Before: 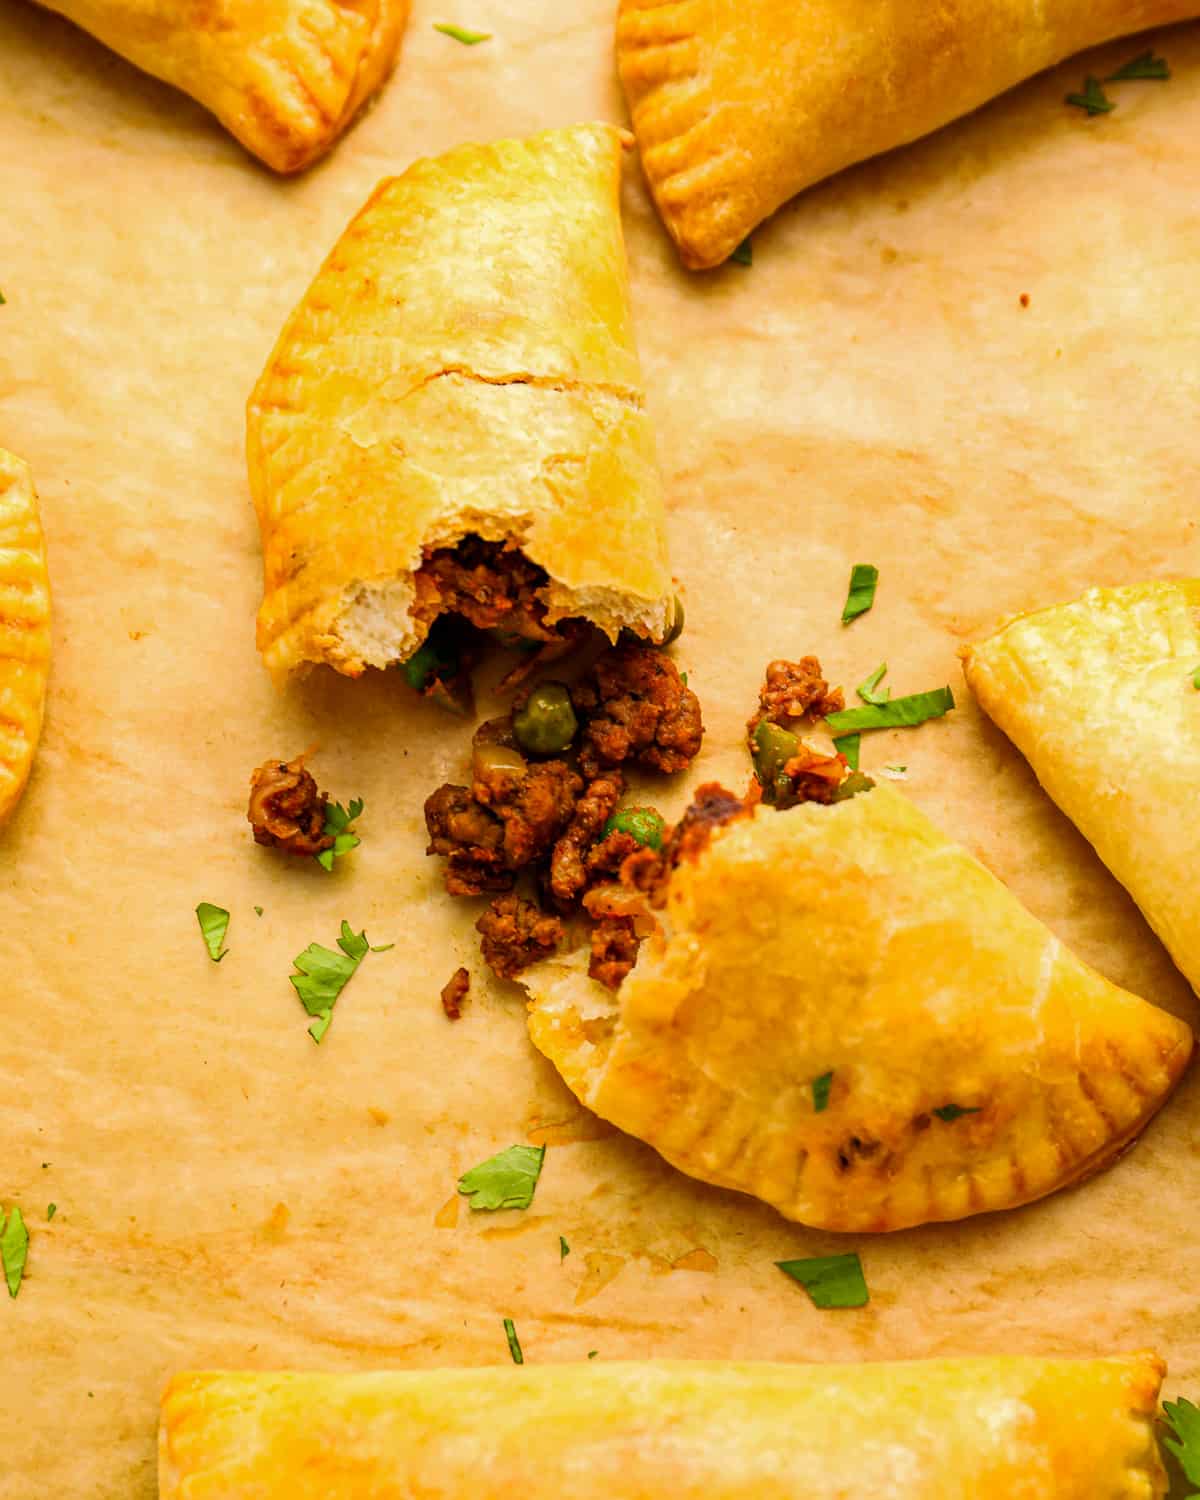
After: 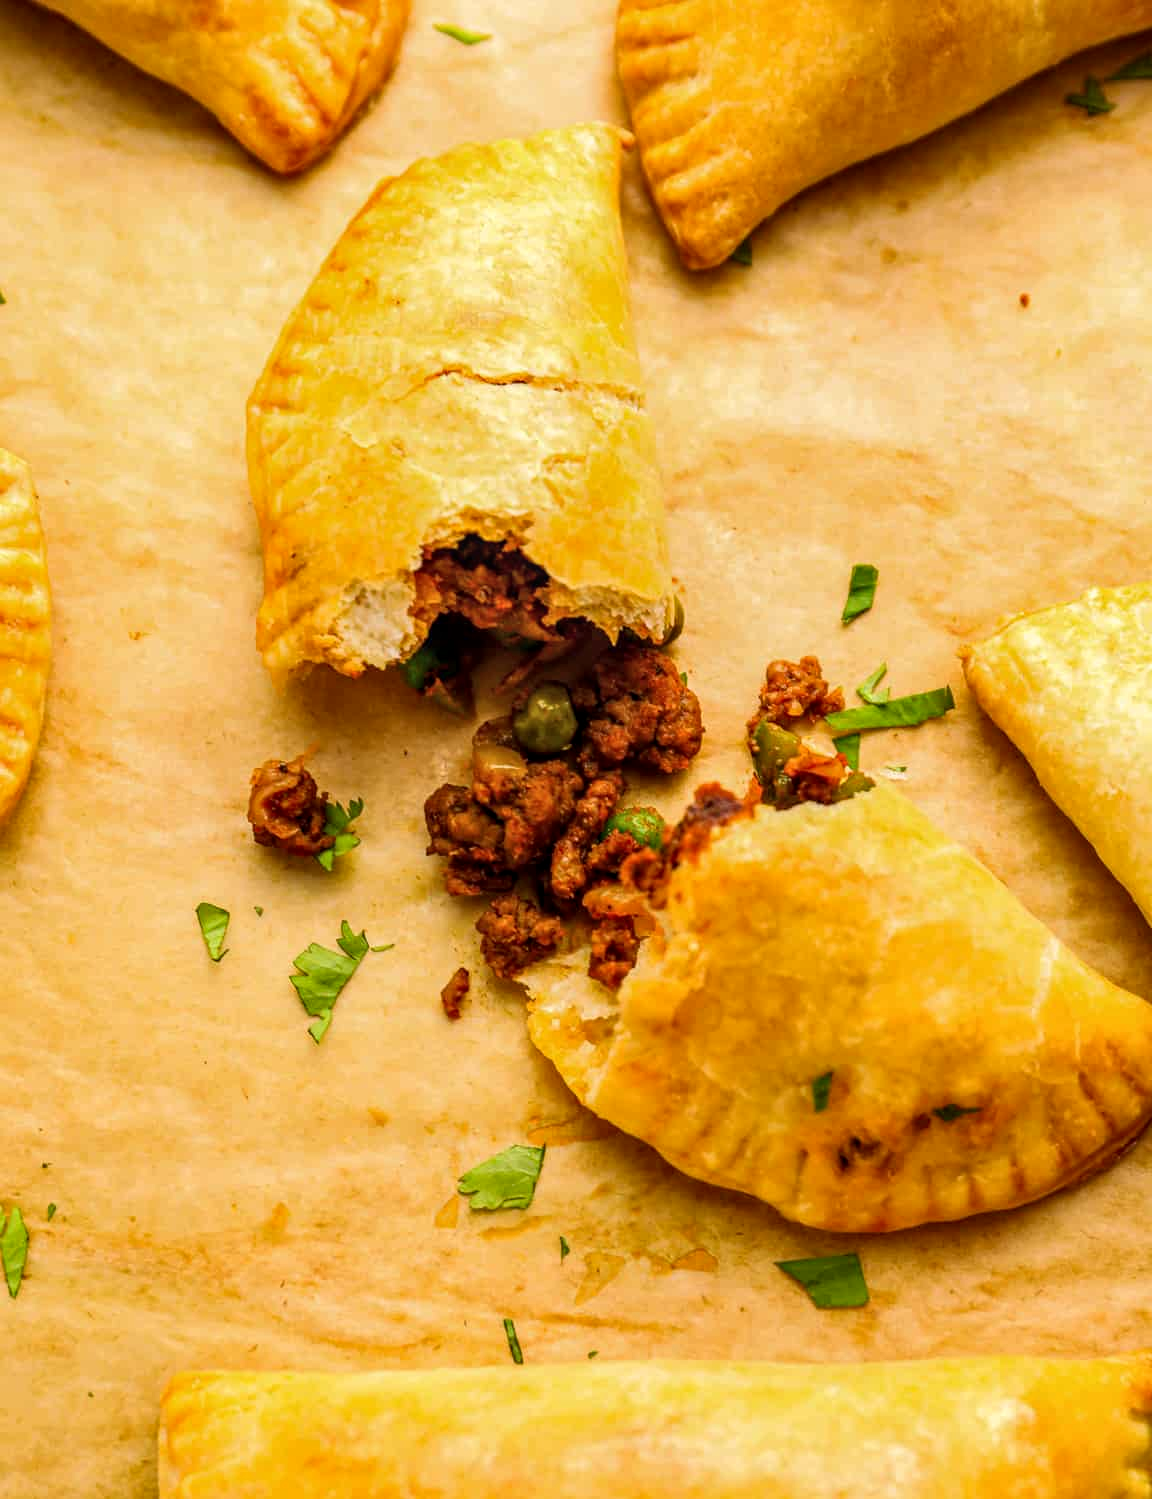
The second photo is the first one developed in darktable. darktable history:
local contrast: on, module defaults
crop: right 3.956%, bottom 0.034%
